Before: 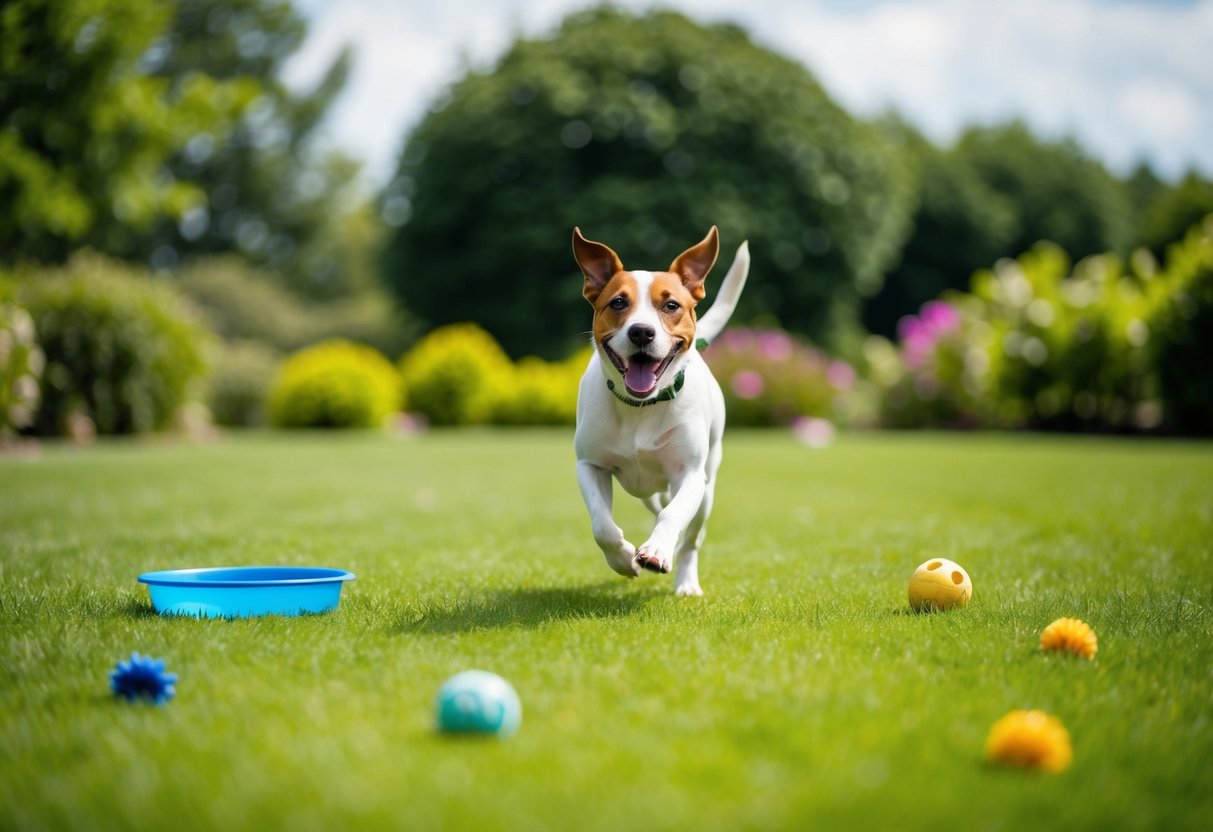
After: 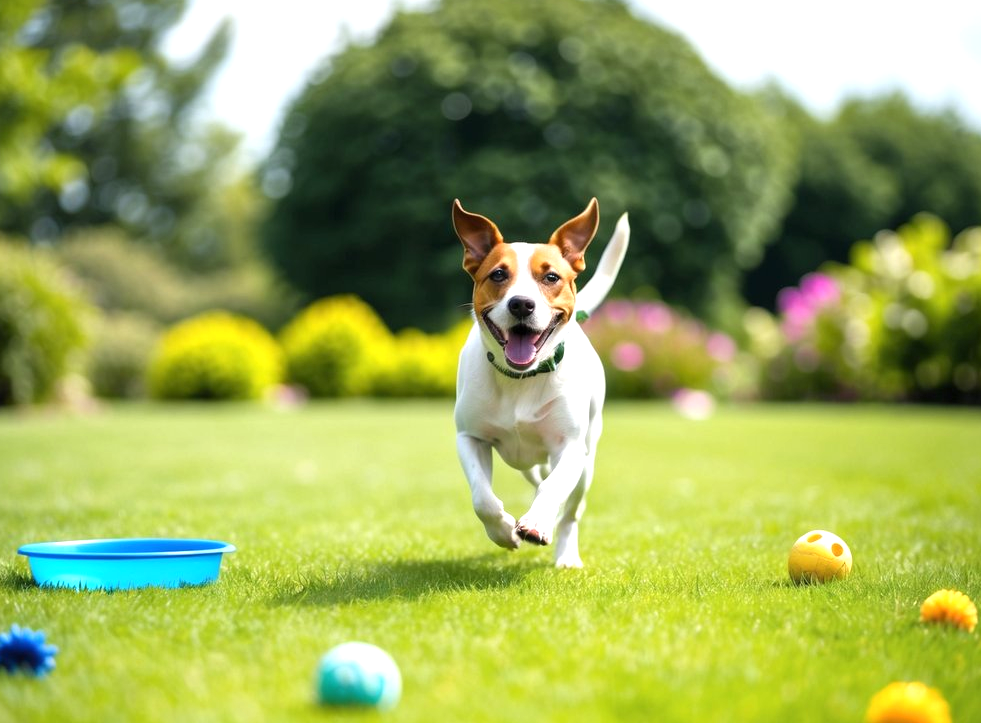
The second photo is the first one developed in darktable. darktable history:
crop: left 9.929%, top 3.475%, right 9.188%, bottom 9.529%
exposure: black level correction 0, exposure 0.7 EV, compensate exposure bias true, compensate highlight preservation false
